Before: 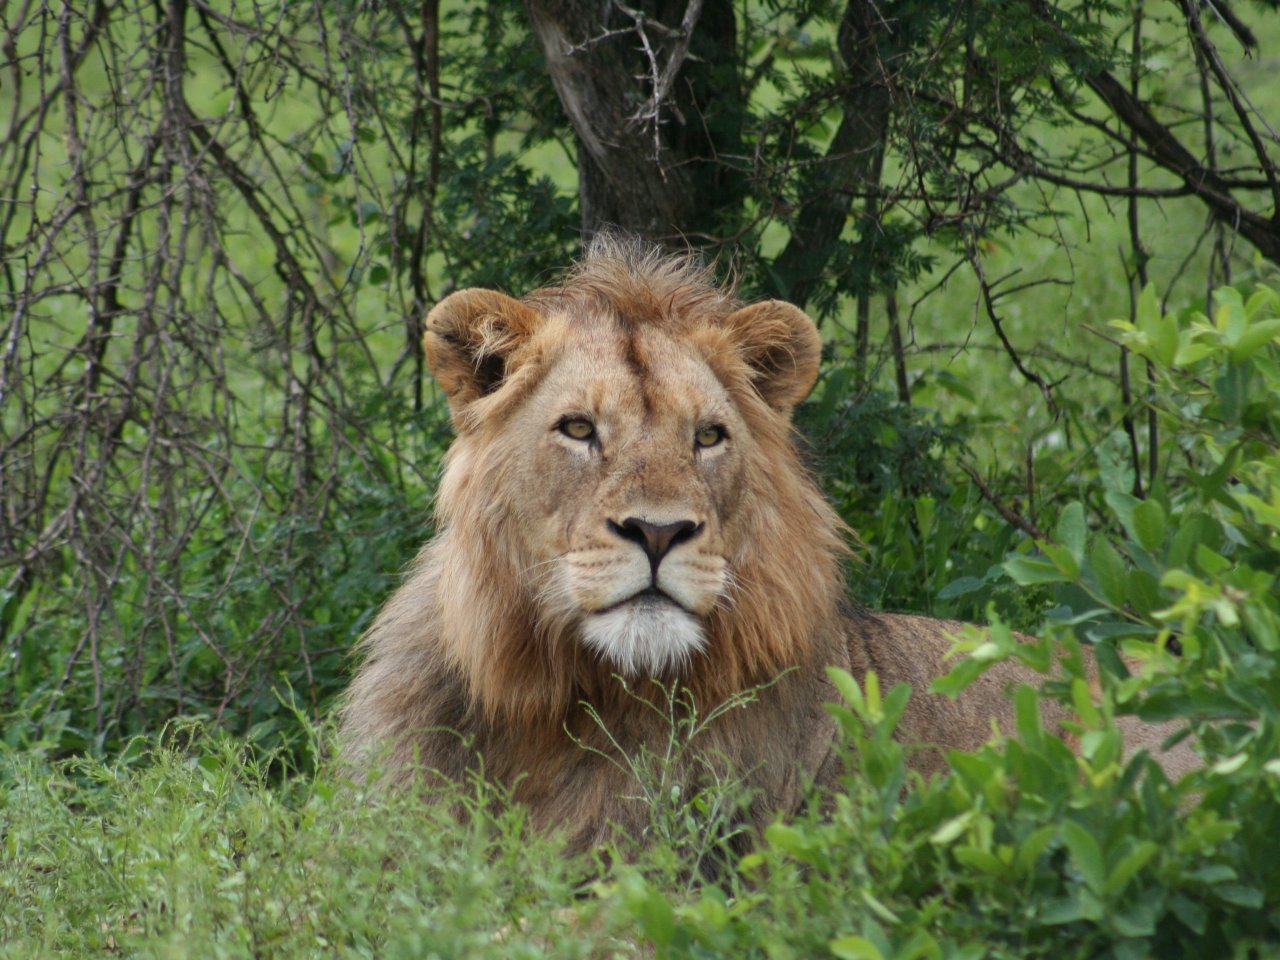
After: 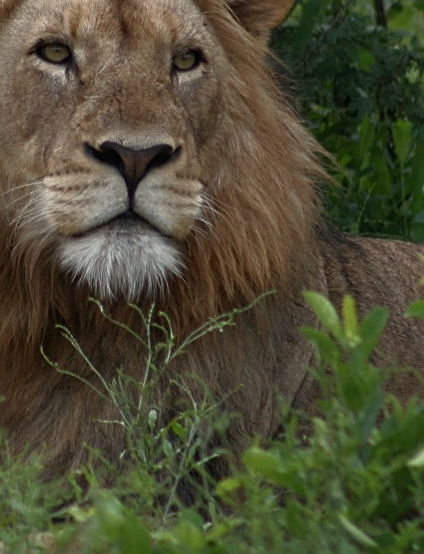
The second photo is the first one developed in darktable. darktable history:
crop: left 40.878%, top 39.176%, right 25.993%, bottom 3.081%
sharpen: on, module defaults
rgb curve: curves: ch0 [(0, 0) (0.415, 0.237) (1, 1)]
